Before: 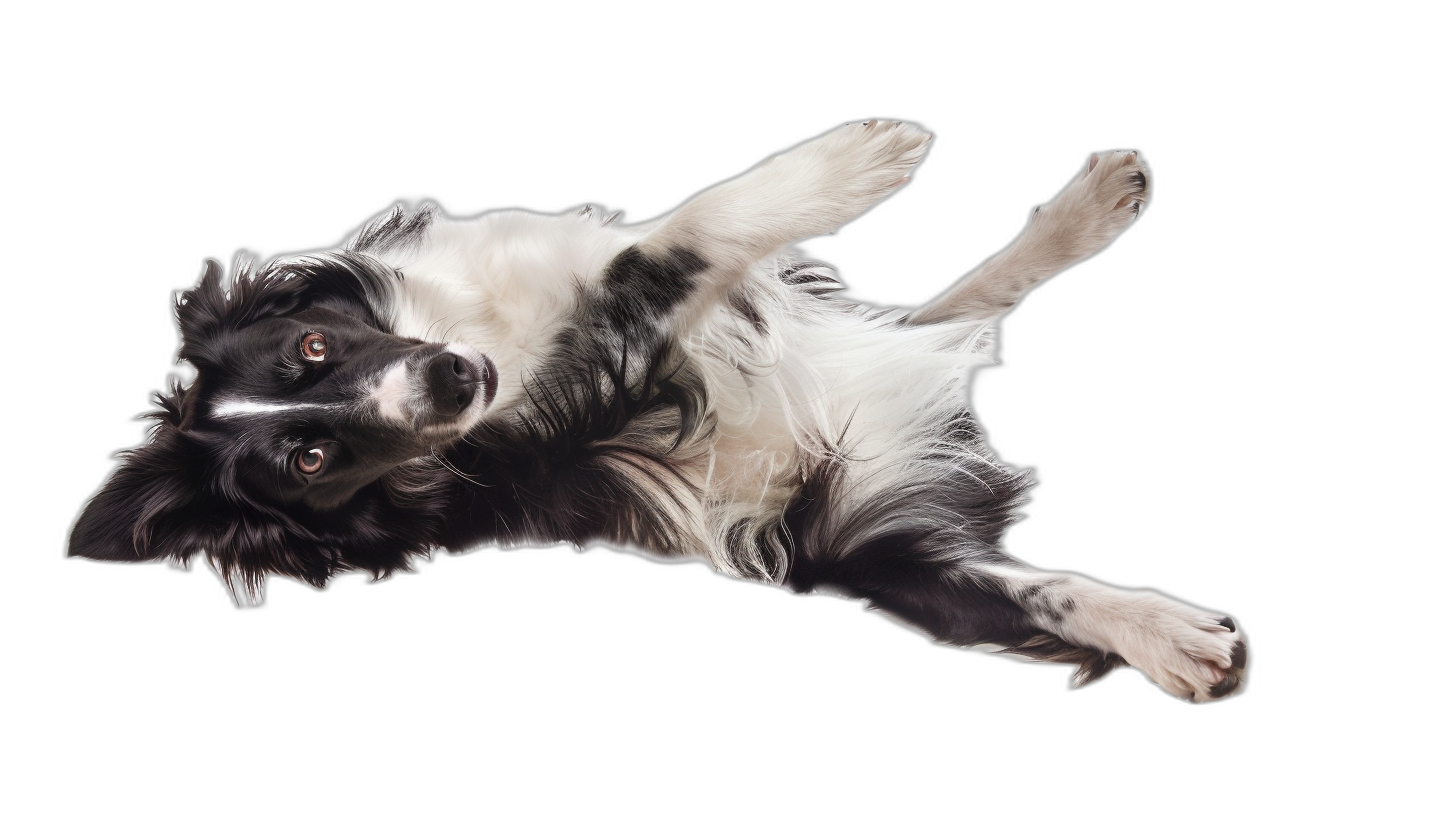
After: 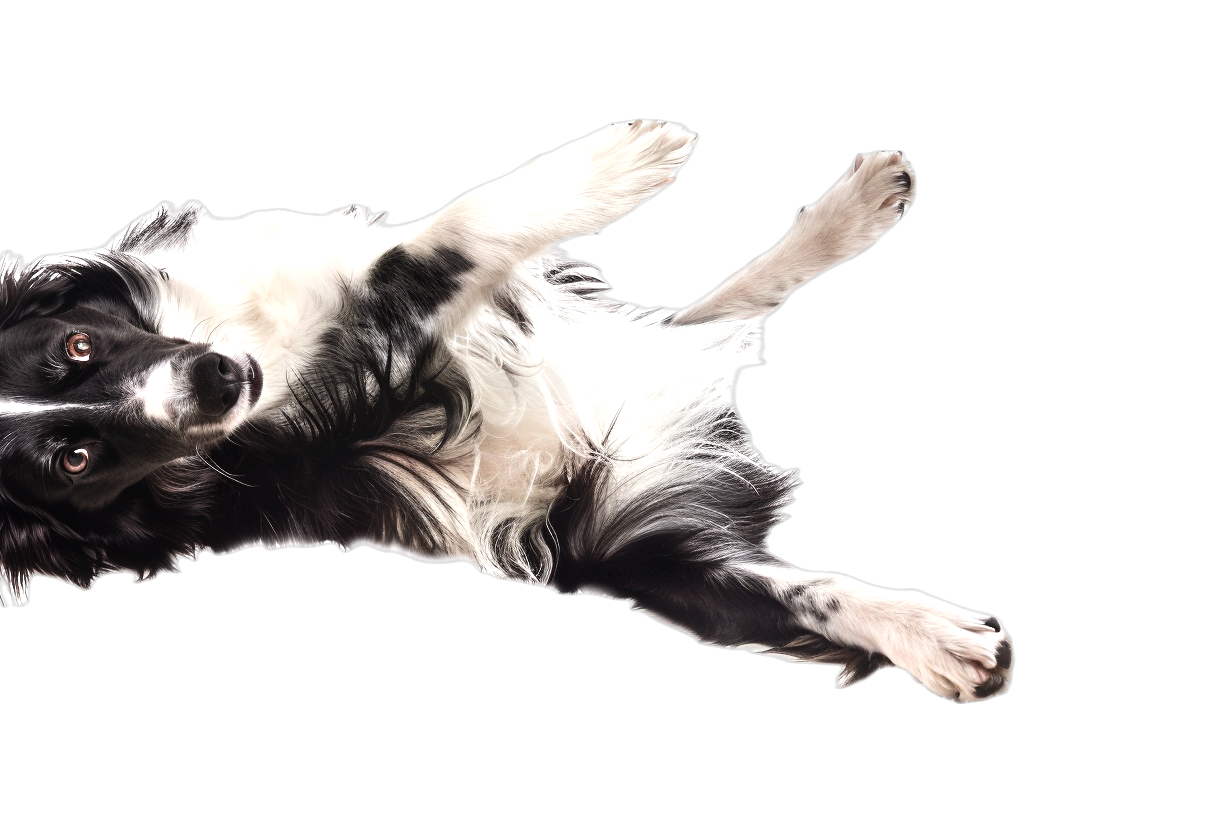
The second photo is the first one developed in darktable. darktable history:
shadows and highlights: radius 334.93, shadows 63.48, highlights 6.06, compress 87.7%, highlights color adjustment 39.73%, soften with gaussian
crop: left 16.145%
tone equalizer: -8 EV -0.75 EV, -7 EV -0.7 EV, -6 EV -0.6 EV, -5 EV -0.4 EV, -3 EV 0.4 EV, -2 EV 0.6 EV, -1 EV 0.7 EV, +0 EV 0.75 EV, edges refinement/feathering 500, mask exposure compensation -1.57 EV, preserve details no
